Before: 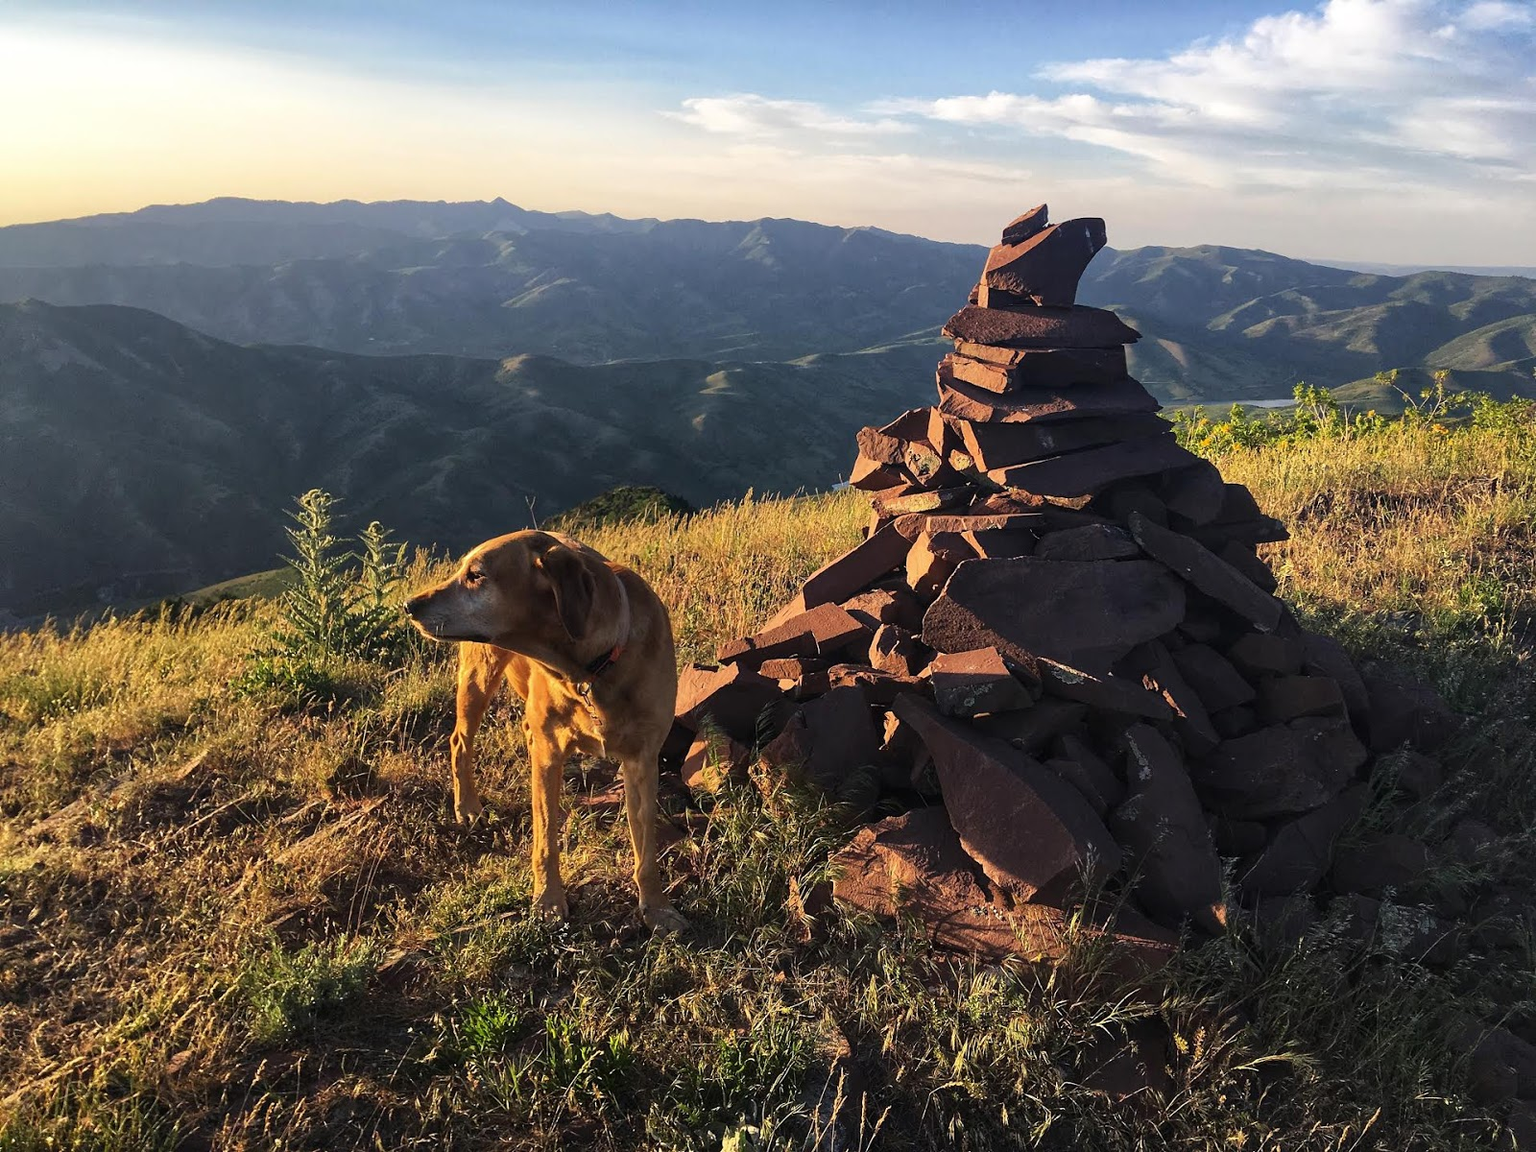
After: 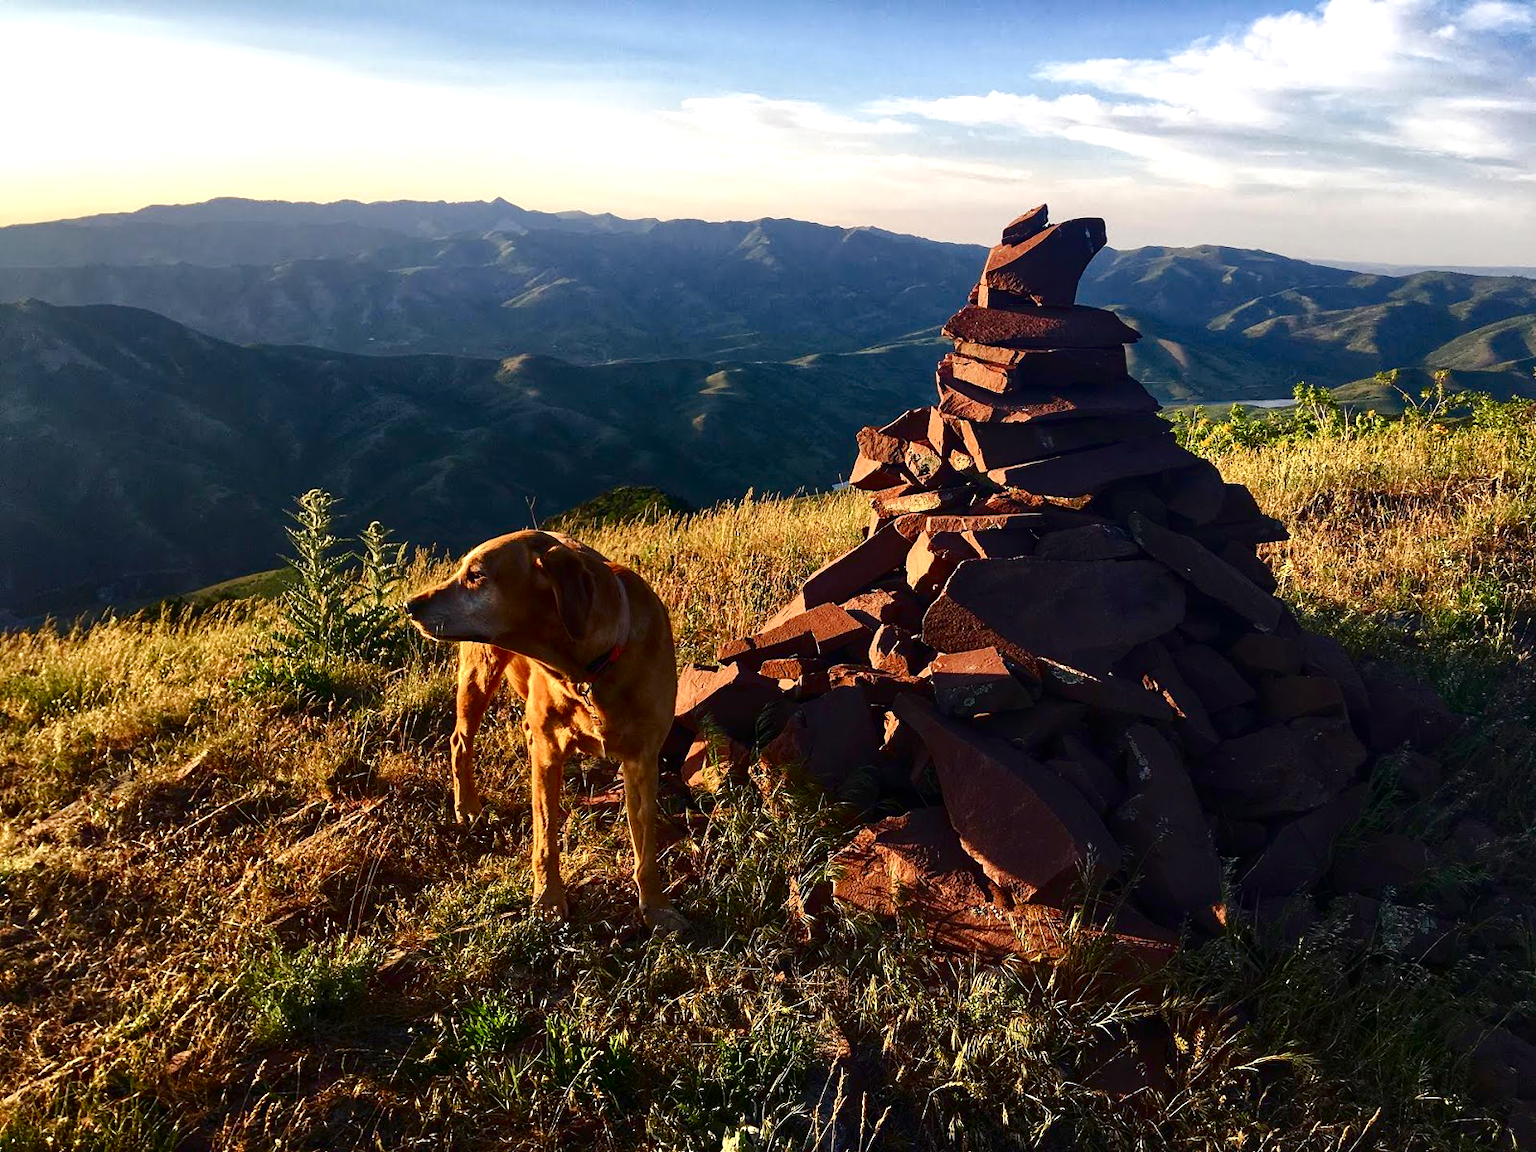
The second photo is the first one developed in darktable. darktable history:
contrast brightness saturation: contrast 0.13, brightness -0.24, saturation 0.14
tone equalizer: -7 EV 0.18 EV, -6 EV 0.12 EV, -5 EV 0.08 EV, -4 EV 0.04 EV, -2 EV -0.02 EV, -1 EV -0.04 EV, +0 EV -0.06 EV, luminance estimator HSV value / RGB max
color balance rgb: perceptual saturation grading › global saturation 20%, perceptual saturation grading › highlights -50%, perceptual saturation grading › shadows 30%, perceptual brilliance grading › global brilliance 10%, perceptual brilliance grading › shadows 15%
